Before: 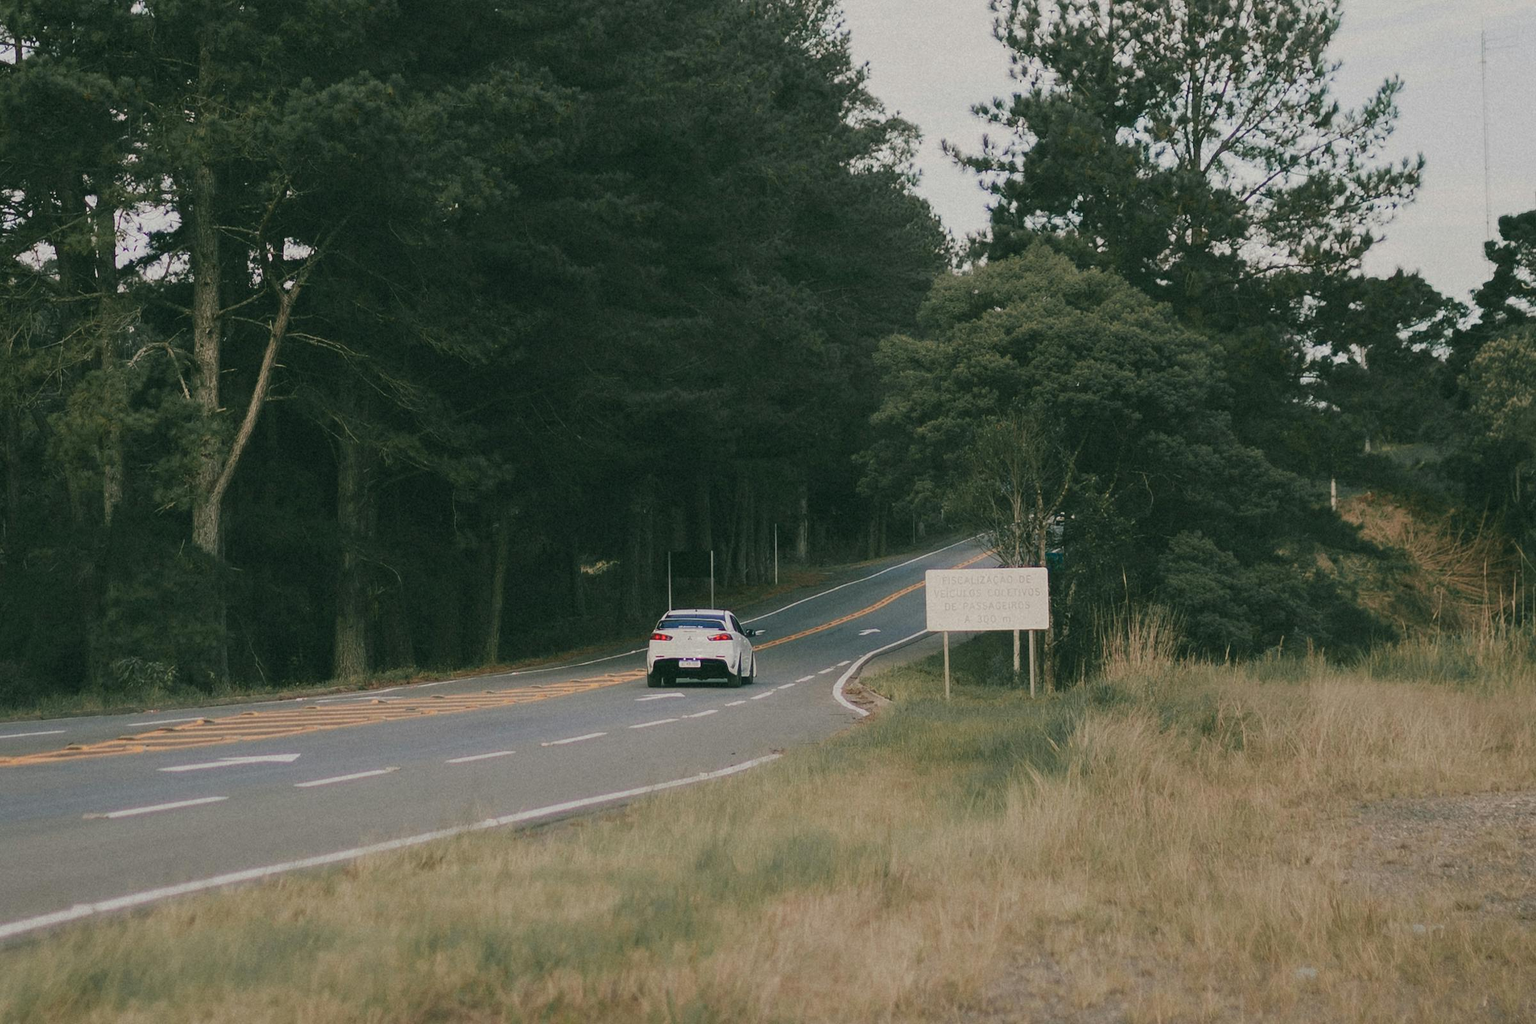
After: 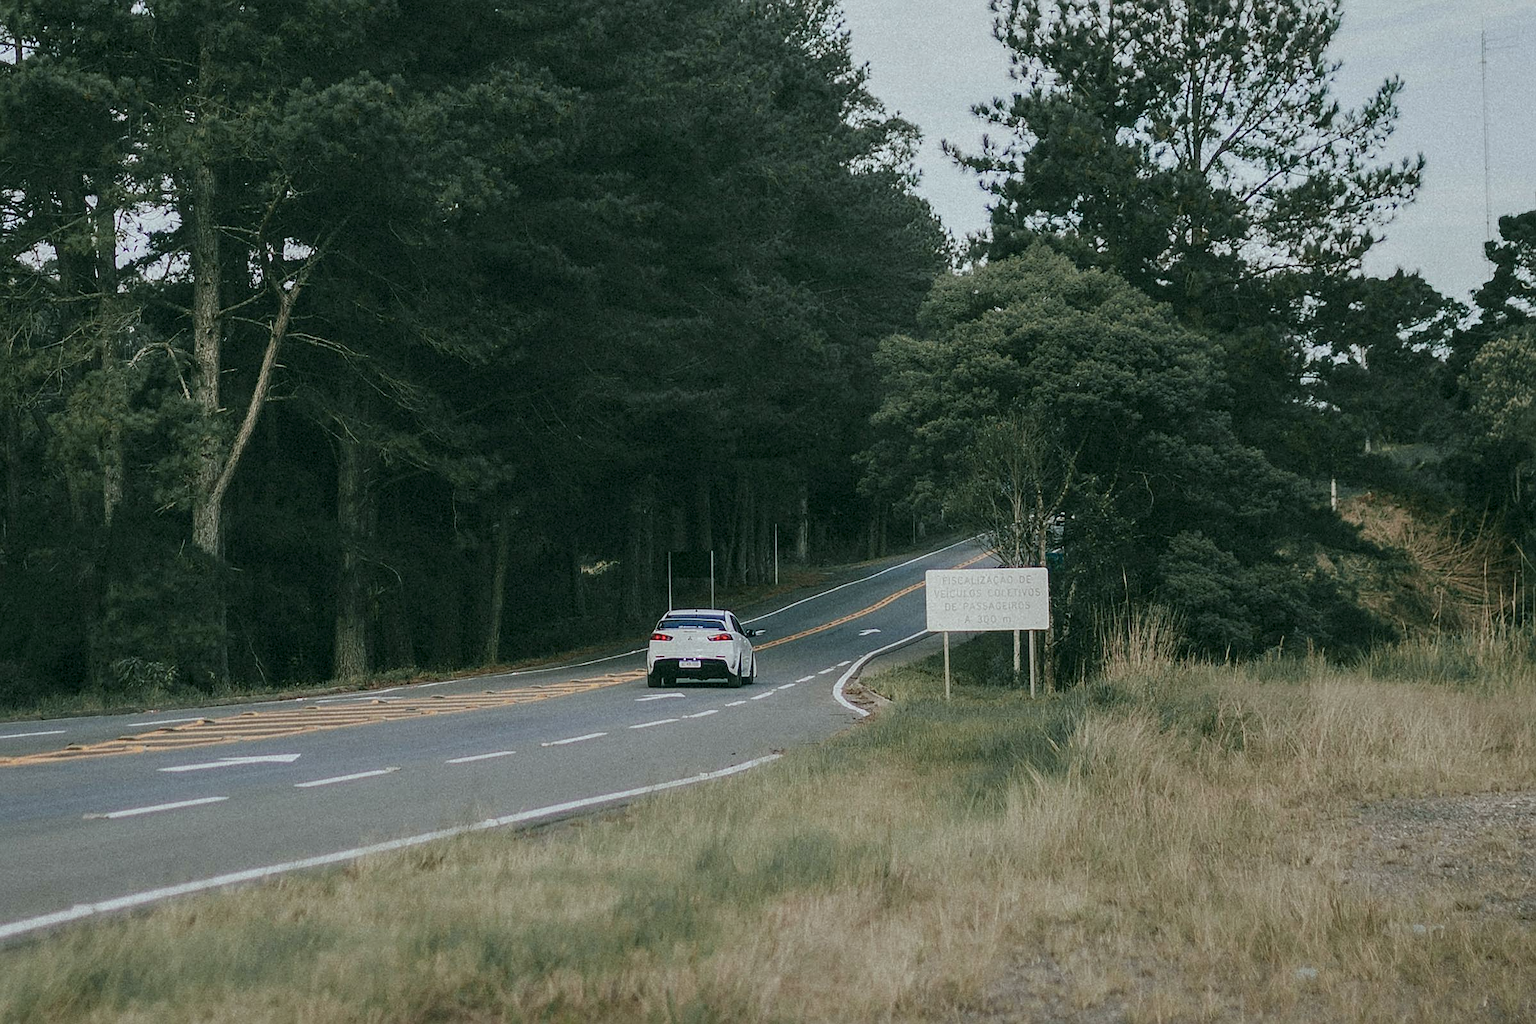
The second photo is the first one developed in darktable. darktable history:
local contrast: detail 142%
sharpen: on, module defaults
exposure: exposure -0.116 EV, compensate exposure bias true, compensate highlight preservation false
white balance: red 0.925, blue 1.046
